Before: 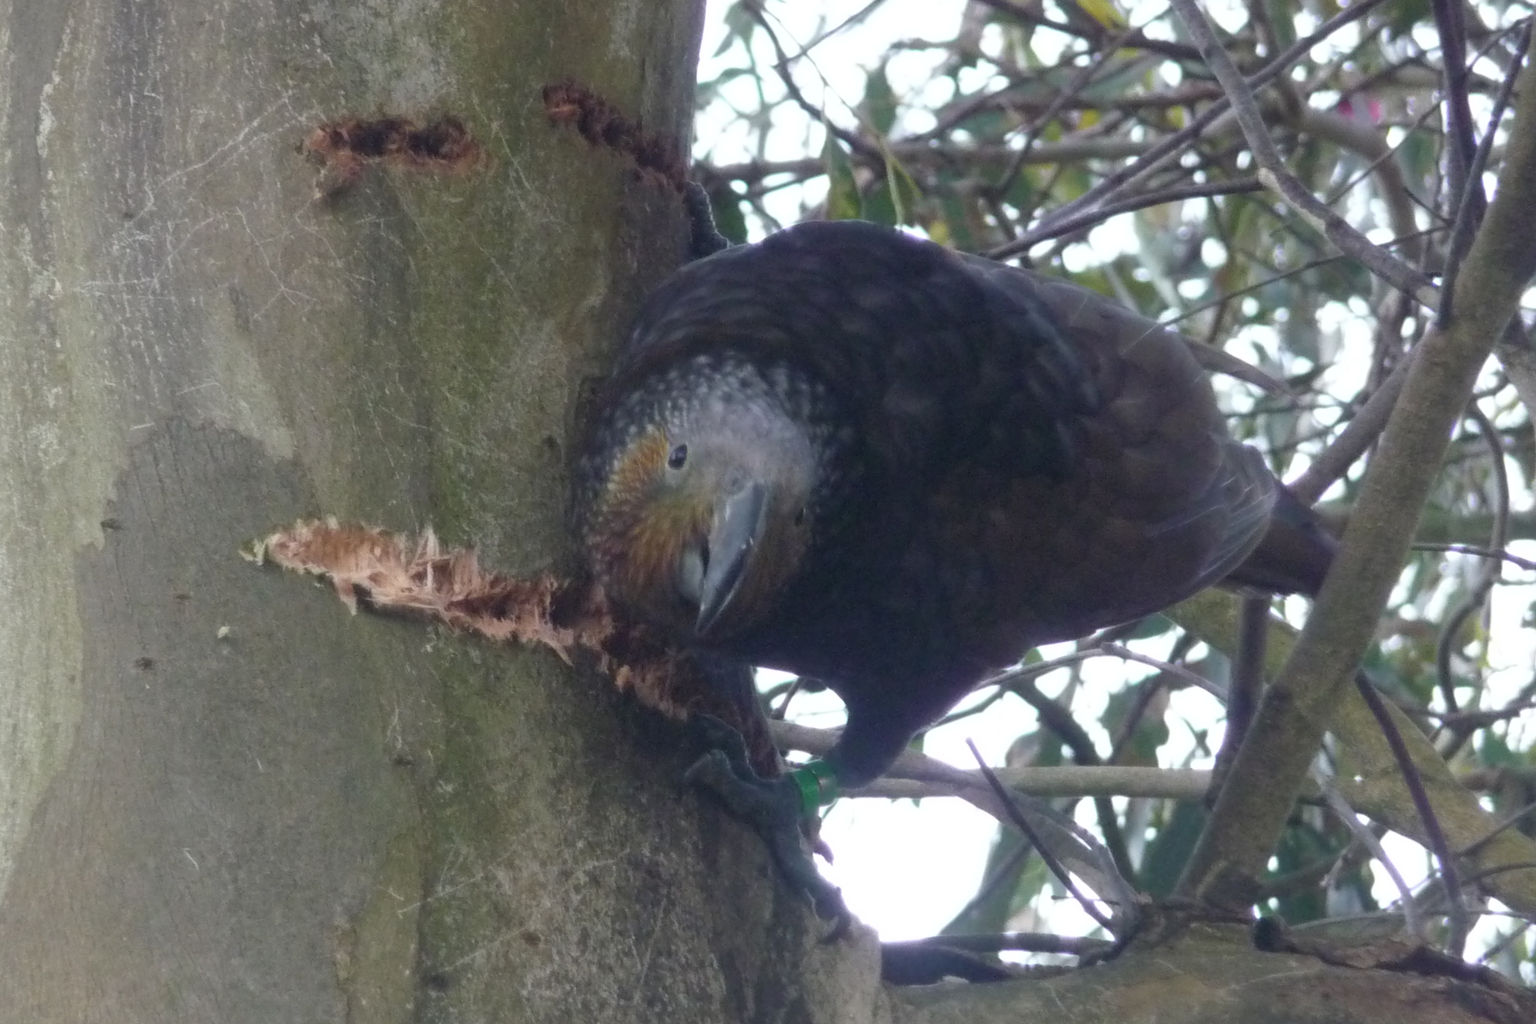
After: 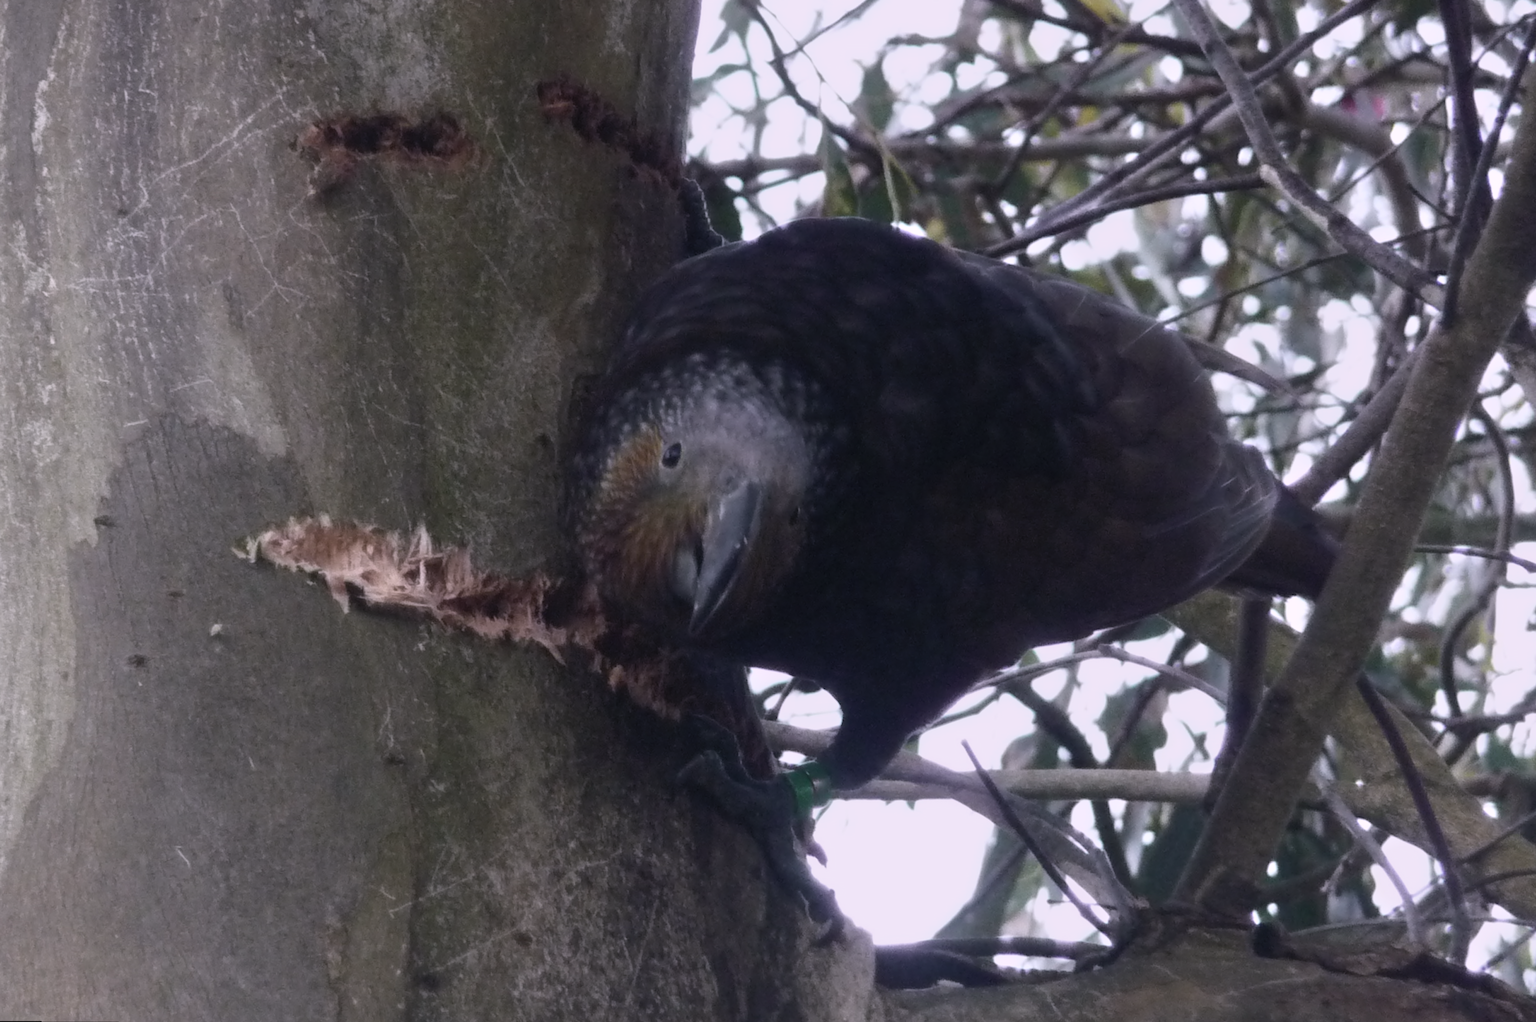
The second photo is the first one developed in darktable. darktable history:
white balance: red 1.066, blue 1.119
tone equalizer: -8 EV -2 EV, -7 EV -2 EV, -6 EV -2 EV, -5 EV -2 EV, -4 EV -2 EV, -3 EV -2 EV, -2 EV -2 EV, -1 EV -1.63 EV, +0 EV -2 EV
contrast brightness saturation: contrast 0.28
global tonemap: drago (0.7, 100)
rotate and perspective: rotation 0.192°, lens shift (horizontal) -0.015, crop left 0.005, crop right 0.996, crop top 0.006, crop bottom 0.99
